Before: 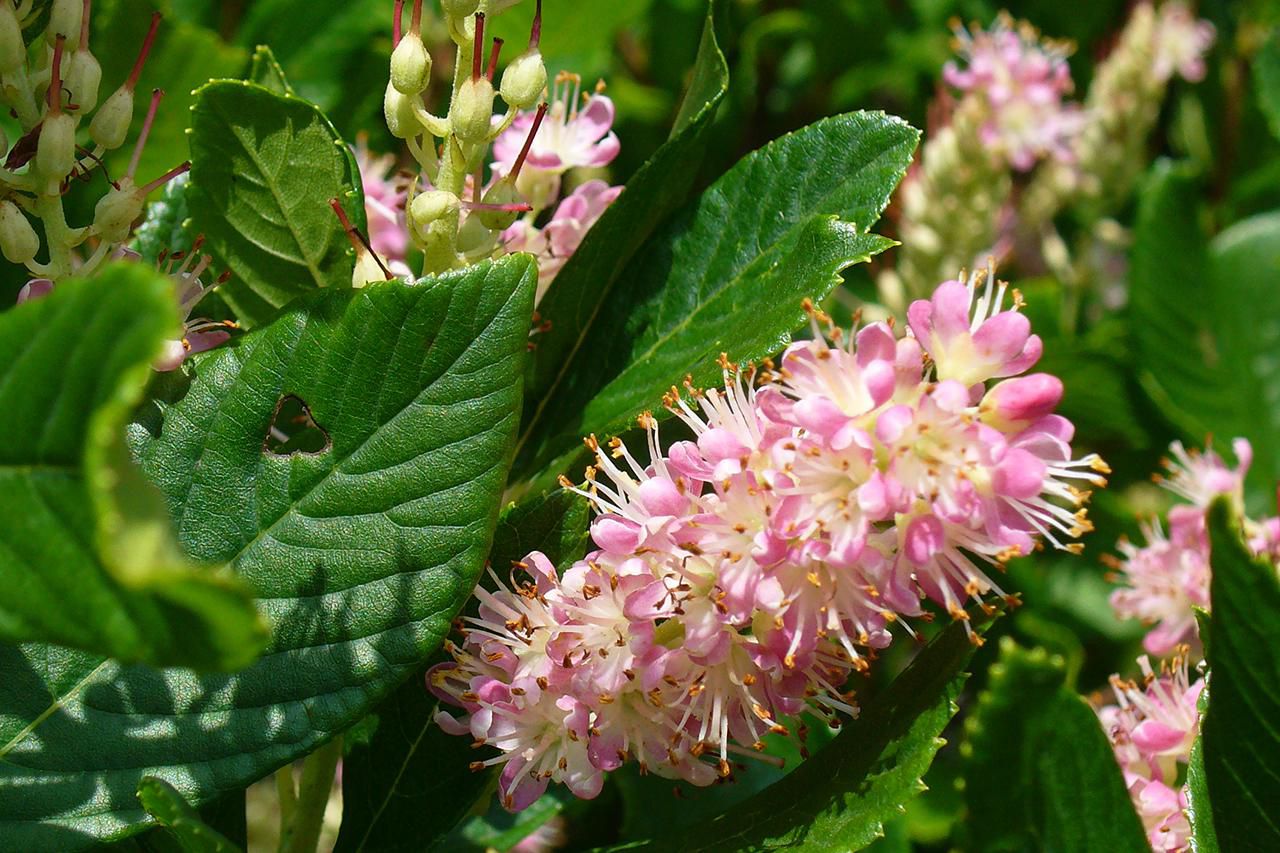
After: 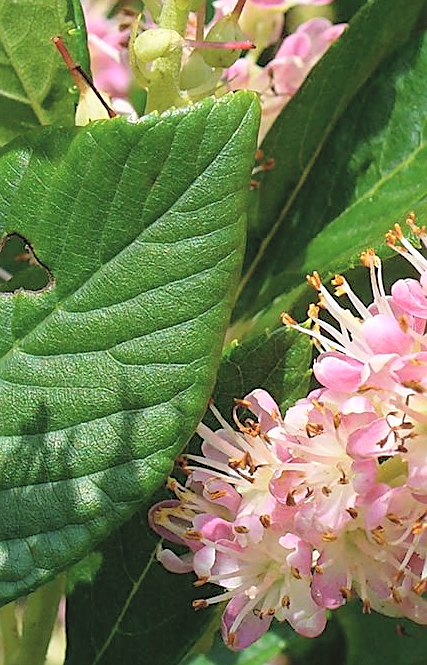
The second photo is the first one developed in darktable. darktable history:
crop and rotate: left 21.662%, top 19%, right 44.914%, bottom 2.994%
sharpen: amount 0.495
tone equalizer: on, module defaults
exposure: exposure -0.04 EV, compensate highlight preservation false
contrast brightness saturation: brightness 0.288
